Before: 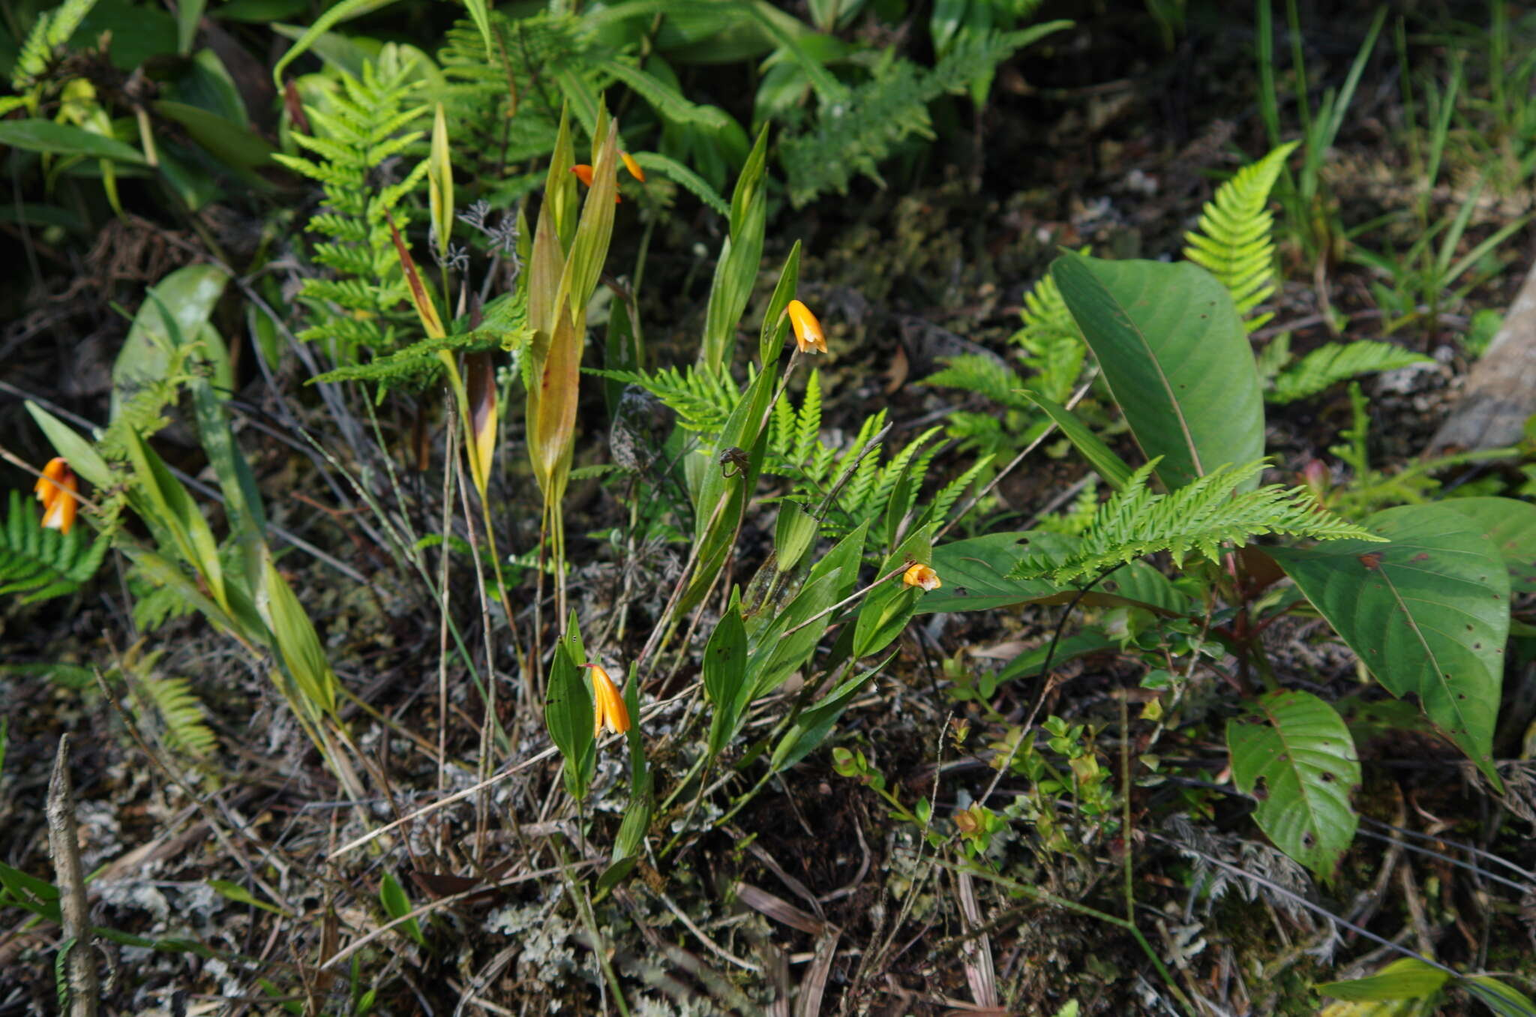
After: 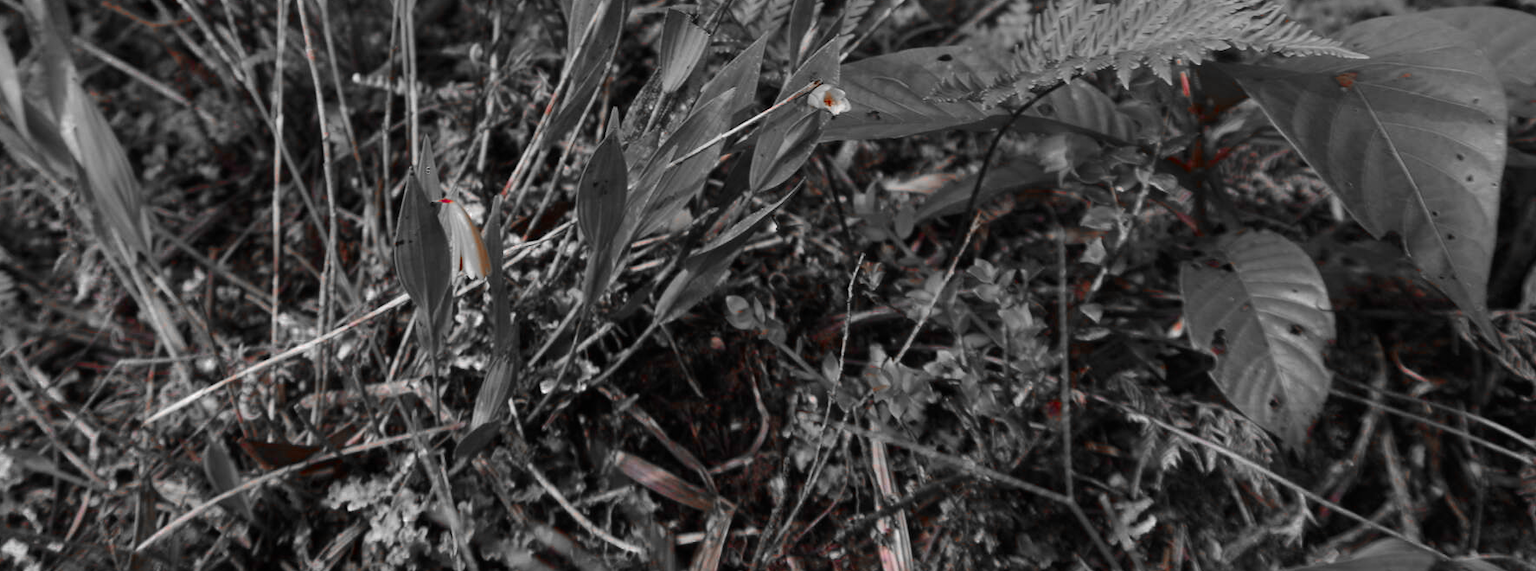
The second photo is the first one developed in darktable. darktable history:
contrast brightness saturation: contrast 0.143
crop and rotate: left 13.261%, top 48.333%, bottom 2.914%
color zones: curves: ch0 [(0, 0.352) (0.143, 0.407) (0.286, 0.386) (0.429, 0.431) (0.571, 0.829) (0.714, 0.853) (0.857, 0.833) (1, 0.352)]; ch1 [(0, 0.604) (0.072, 0.726) (0.096, 0.608) (0.205, 0.007) (0.571, -0.006) (0.839, -0.013) (0.857, -0.012) (1, 0.604)]
